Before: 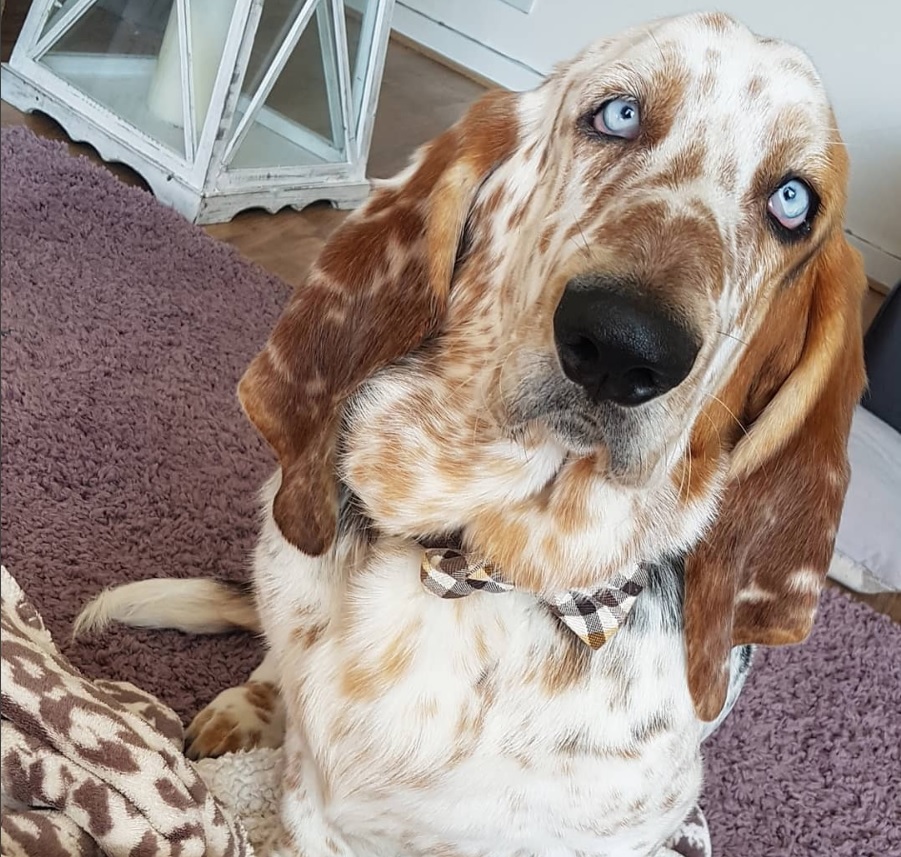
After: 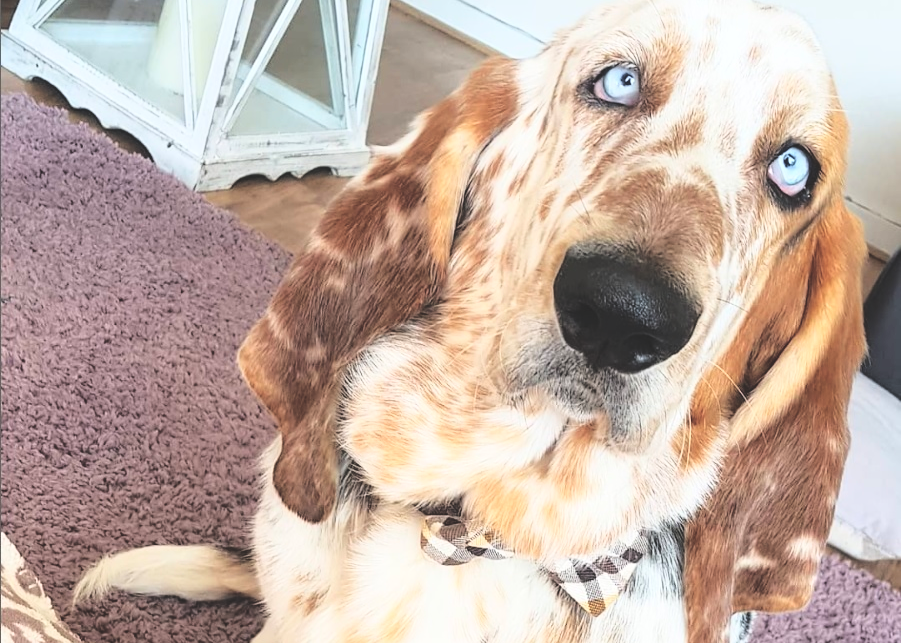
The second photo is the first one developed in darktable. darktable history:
base curve: curves: ch0 [(0, 0) (0.032, 0.037) (0.105, 0.228) (0.435, 0.76) (0.856, 0.983) (1, 1)]
crop: top 3.878%, bottom 21.059%
exposure: black level correction -0.022, exposure -0.036 EV, compensate highlight preservation false
